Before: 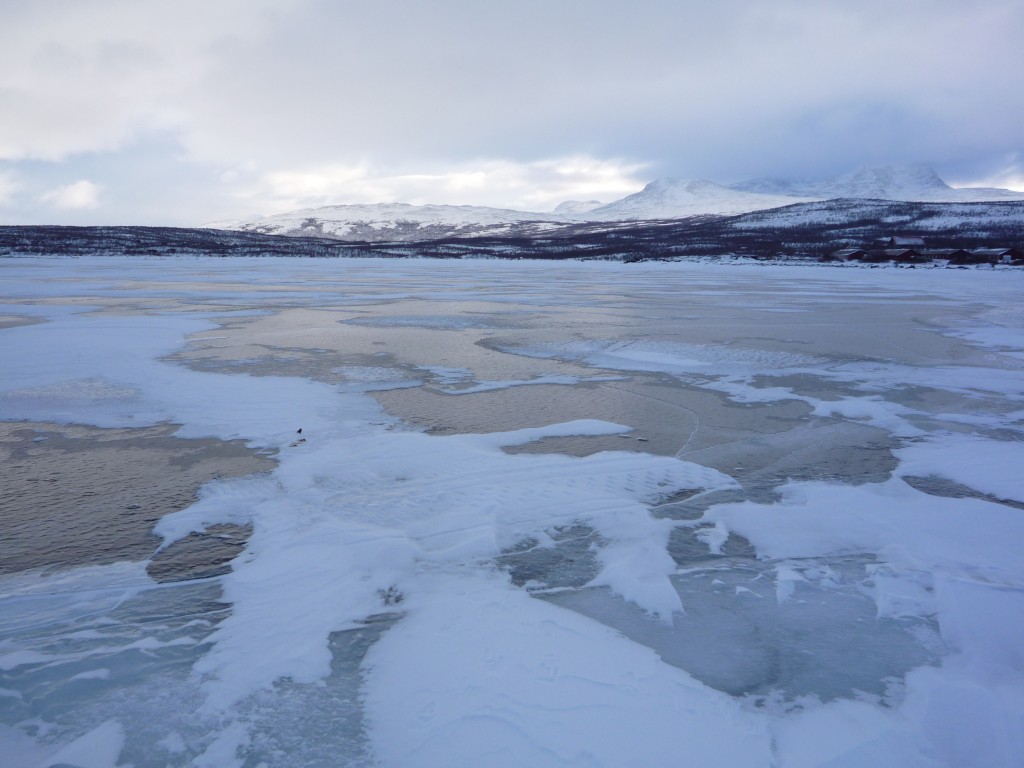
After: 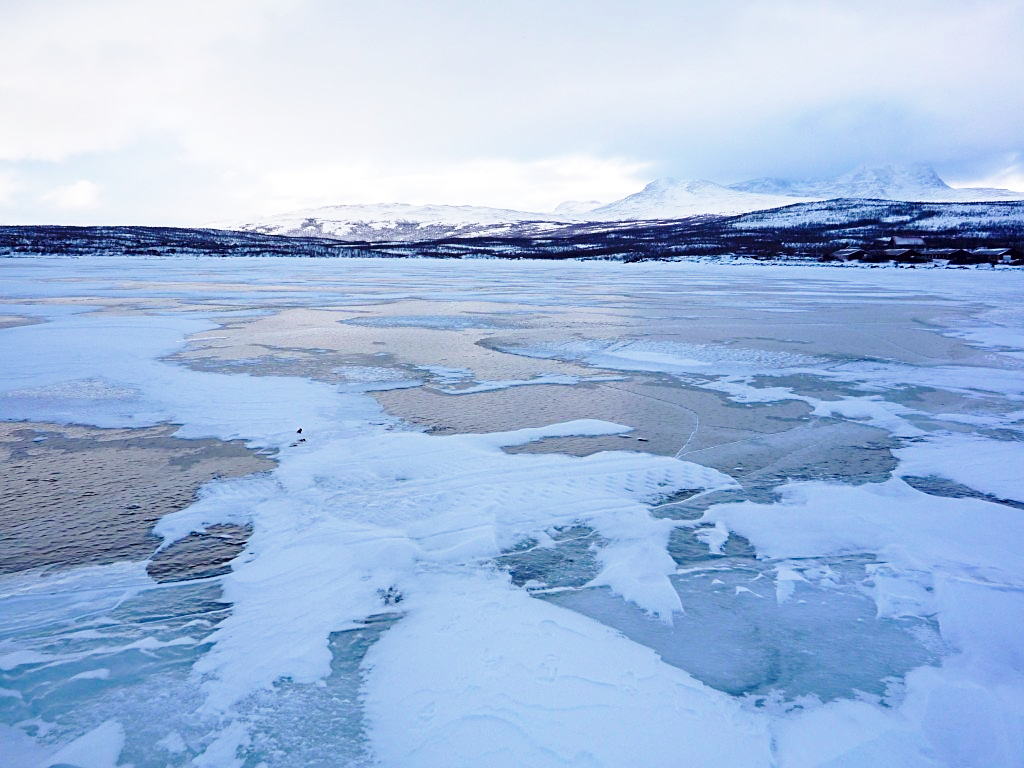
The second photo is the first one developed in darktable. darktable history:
velvia: on, module defaults
haze removal: compatibility mode true, adaptive false
base curve: curves: ch0 [(0, 0) (0.036, 0.037) (0.121, 0.228) (0.46, 0.76) (0.859, 0.983) (1, 1)], preserve colors none
sharpen: on, module defaults
exposure: black level correction 0.005, exposure 0.001 EV, compensate highlight preservation false
